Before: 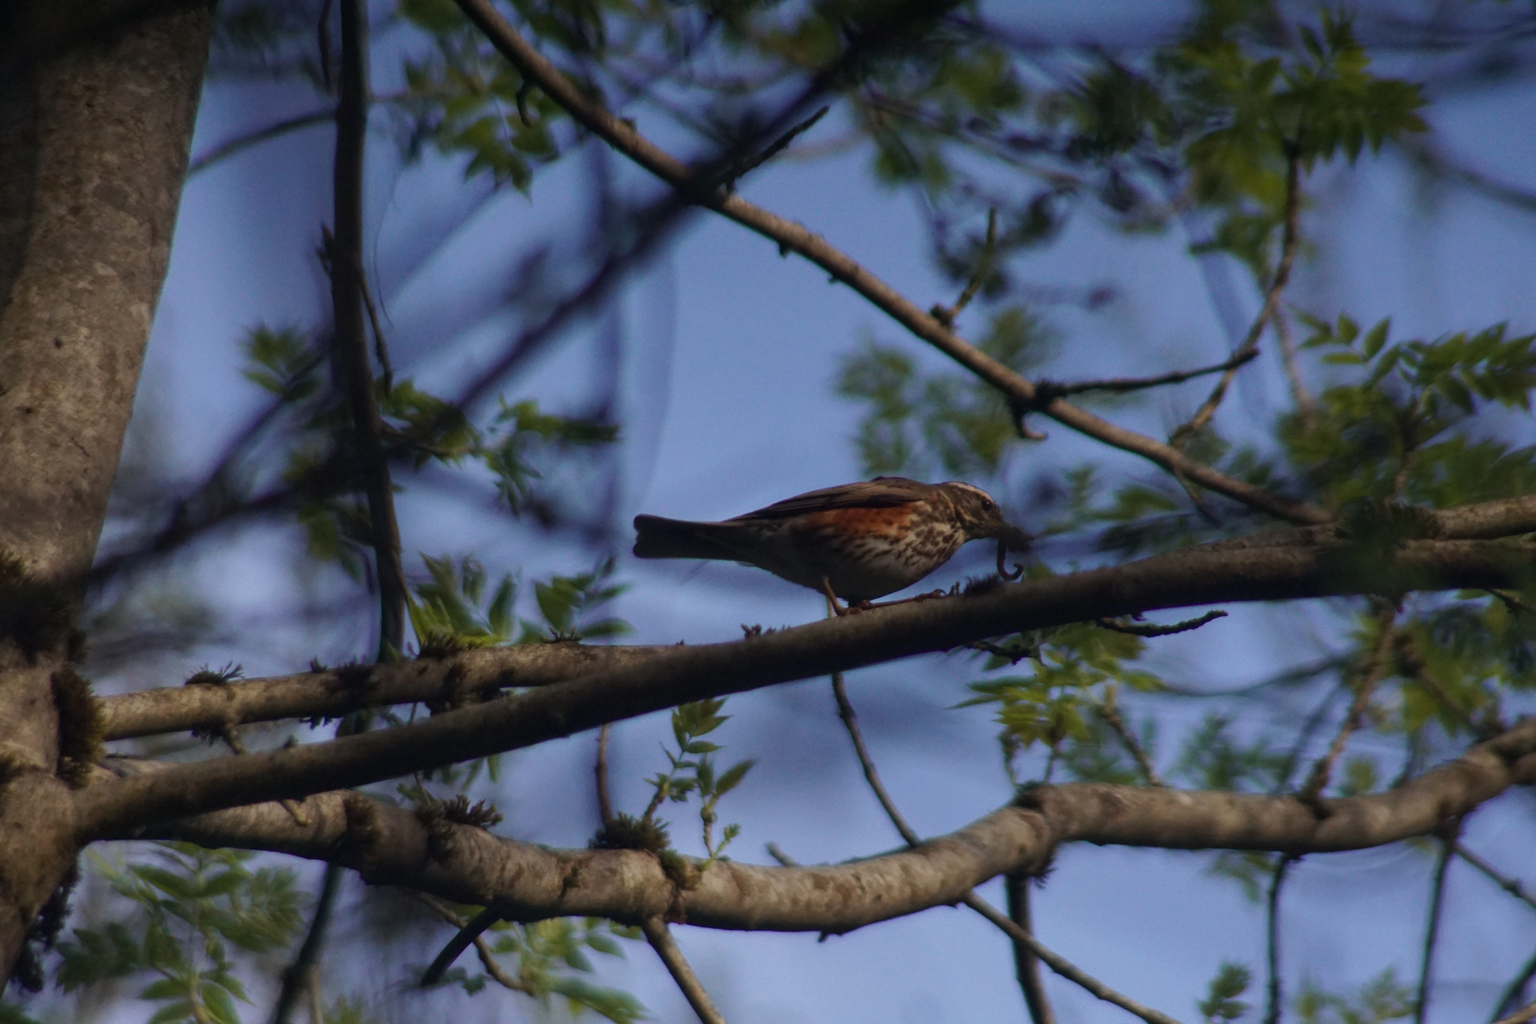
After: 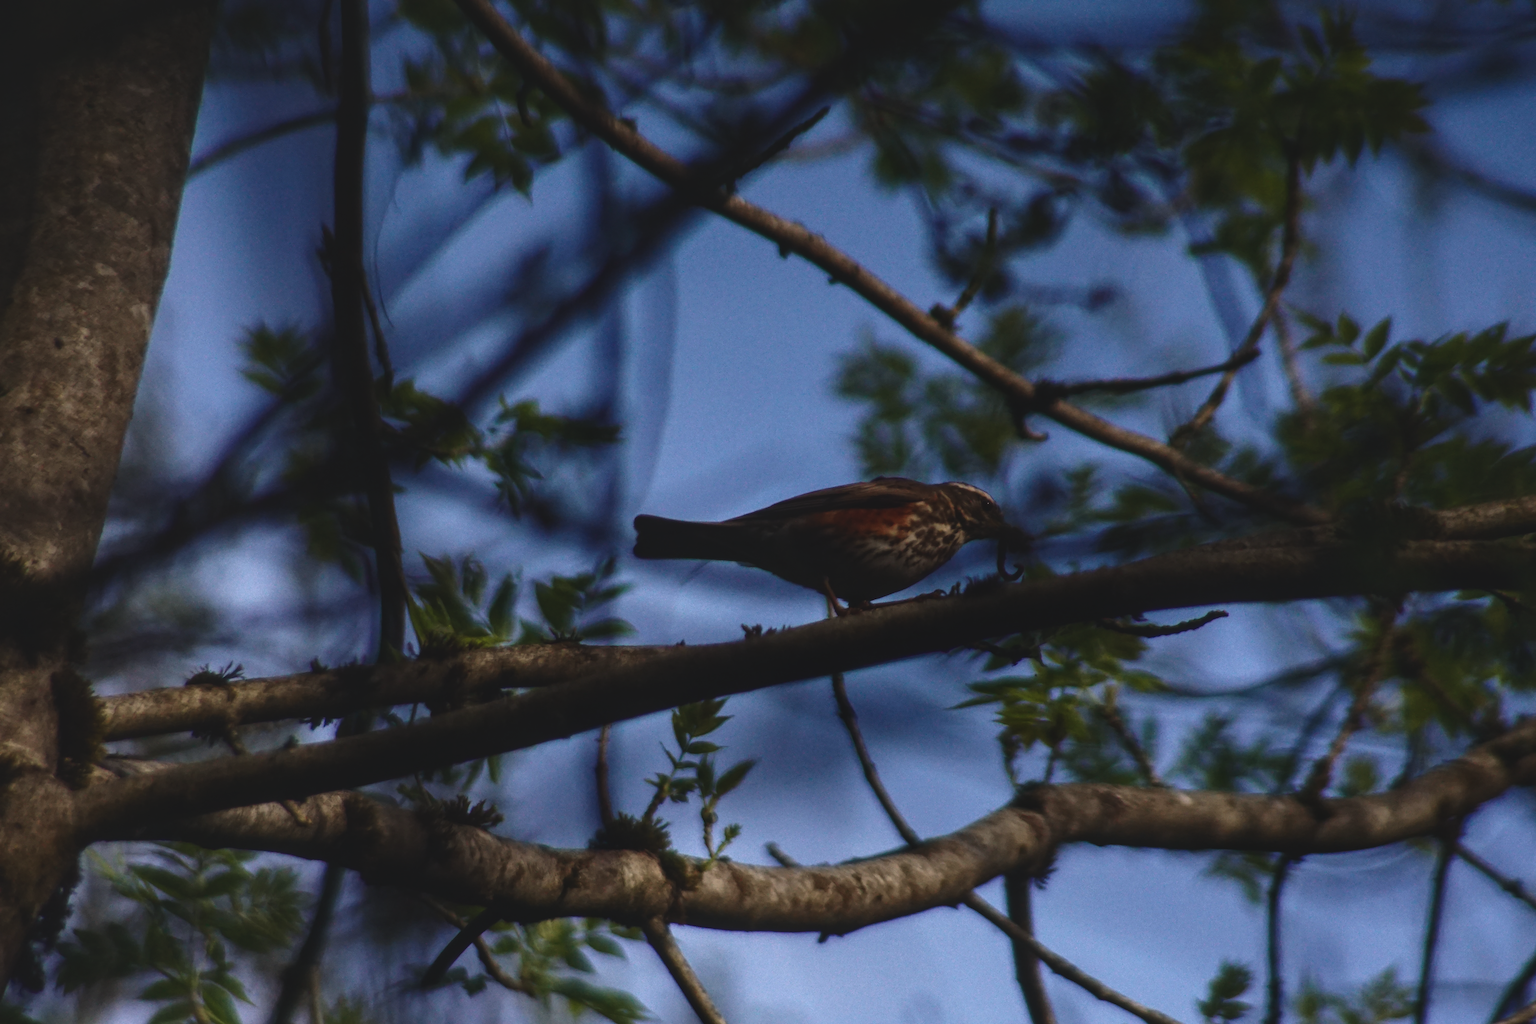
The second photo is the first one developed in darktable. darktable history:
local contrast: detail 130%
contrast brightness saturation: contrast 0.089, brightness -0.597, saturation 0.171
exposure: black level correction -0.071, exposure 0.502 EV, compensate exposure bias true, compensate highlight preservation false
